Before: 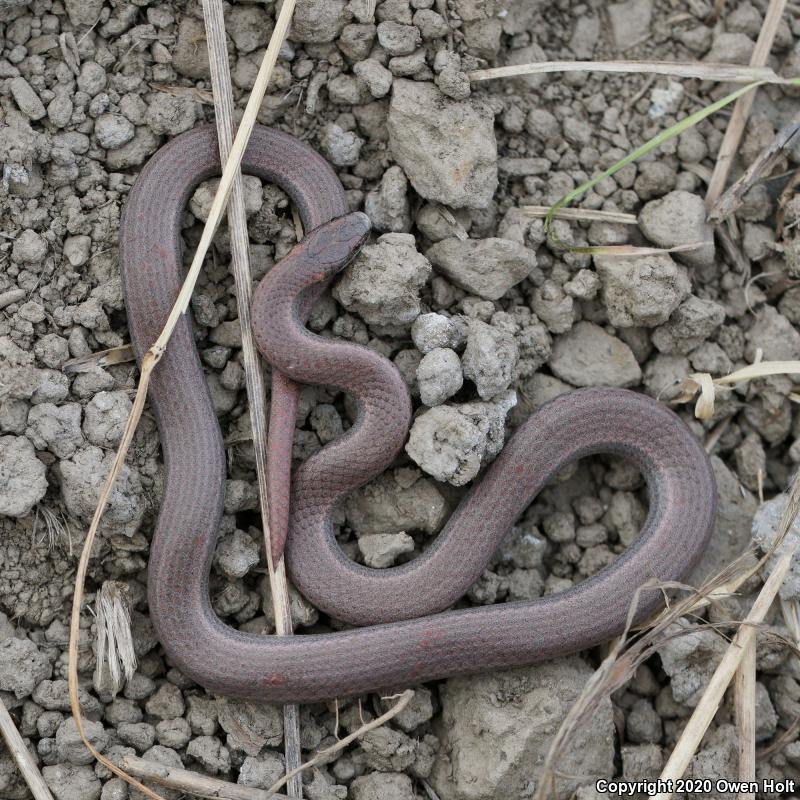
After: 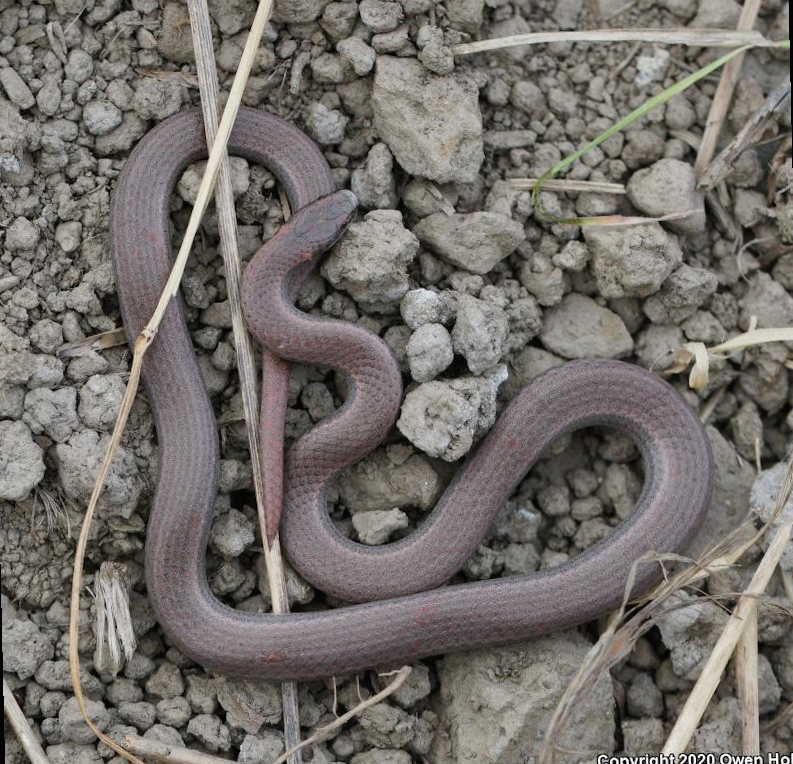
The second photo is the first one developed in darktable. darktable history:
rotate and perspective: rotation -1.32°, lens shift (horizontal) -0.031, crop left 0.015, crop right 0.985, crop top 0.047, crop bottom 0.982
contrast brightness saturation: contrast -0.02, brightness -0.01, saturation 0.03
